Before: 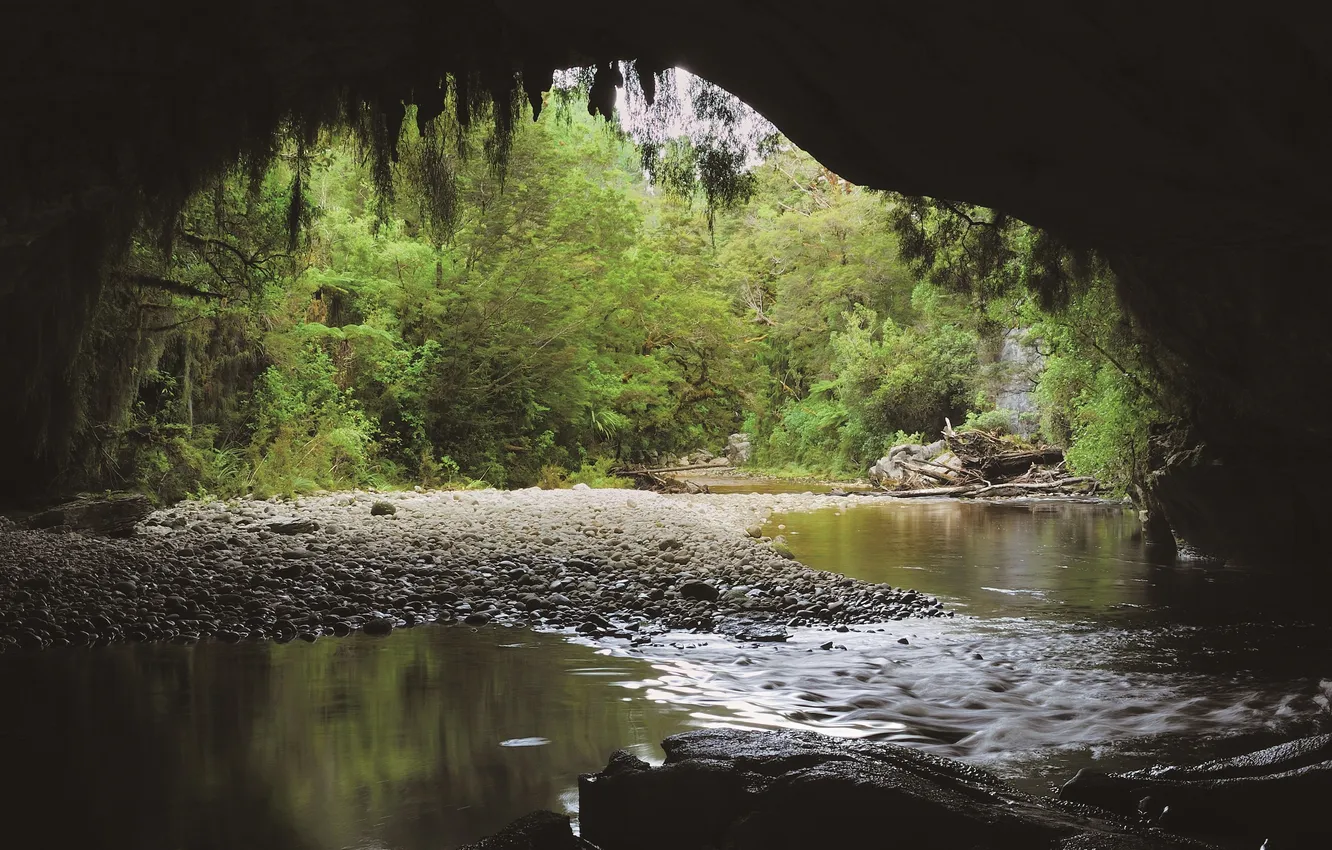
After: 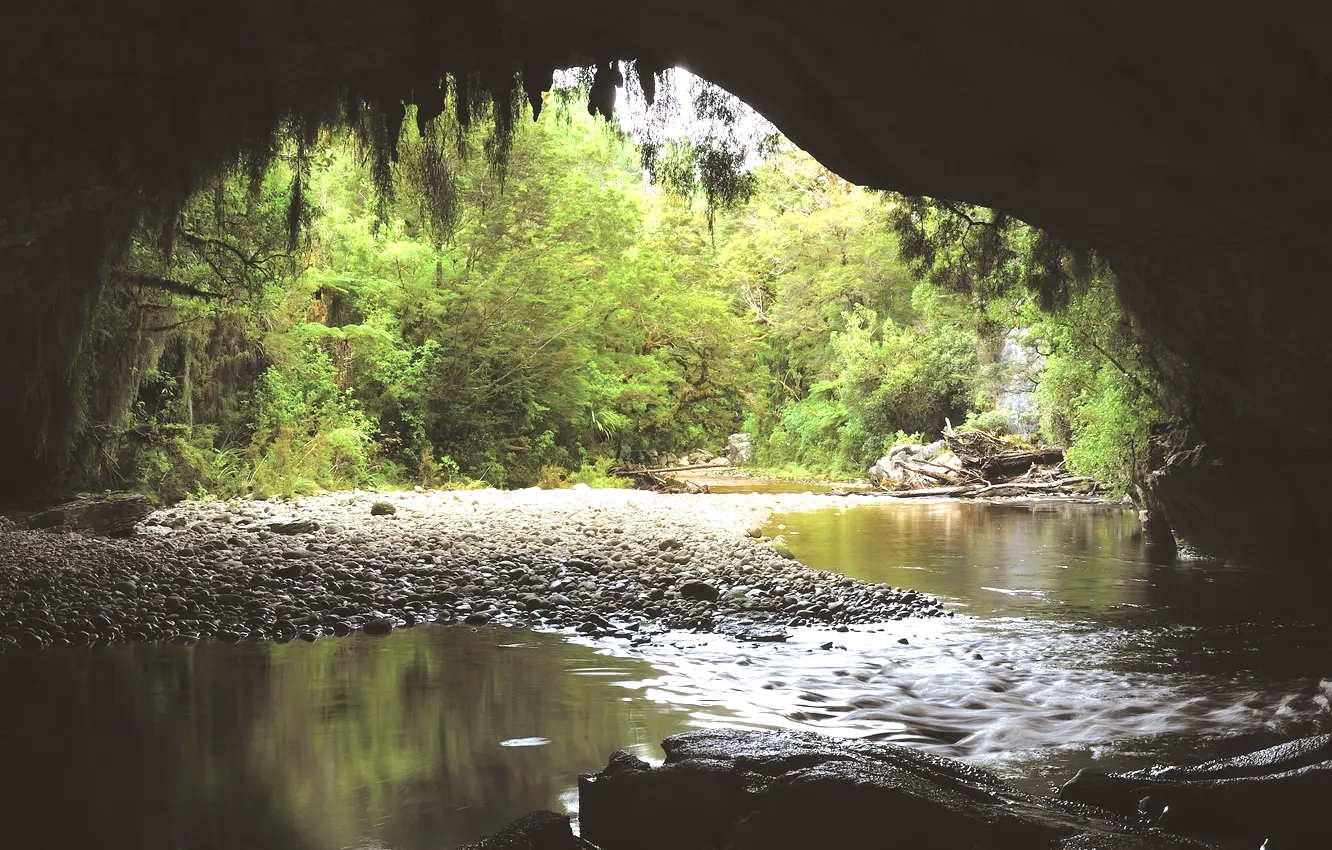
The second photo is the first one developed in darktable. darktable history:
color correction: highlights a* -0.28, highlights b* -0.091
exposure: black level correction 0, exposure 0.948 EV, compensate highlight preservation false
